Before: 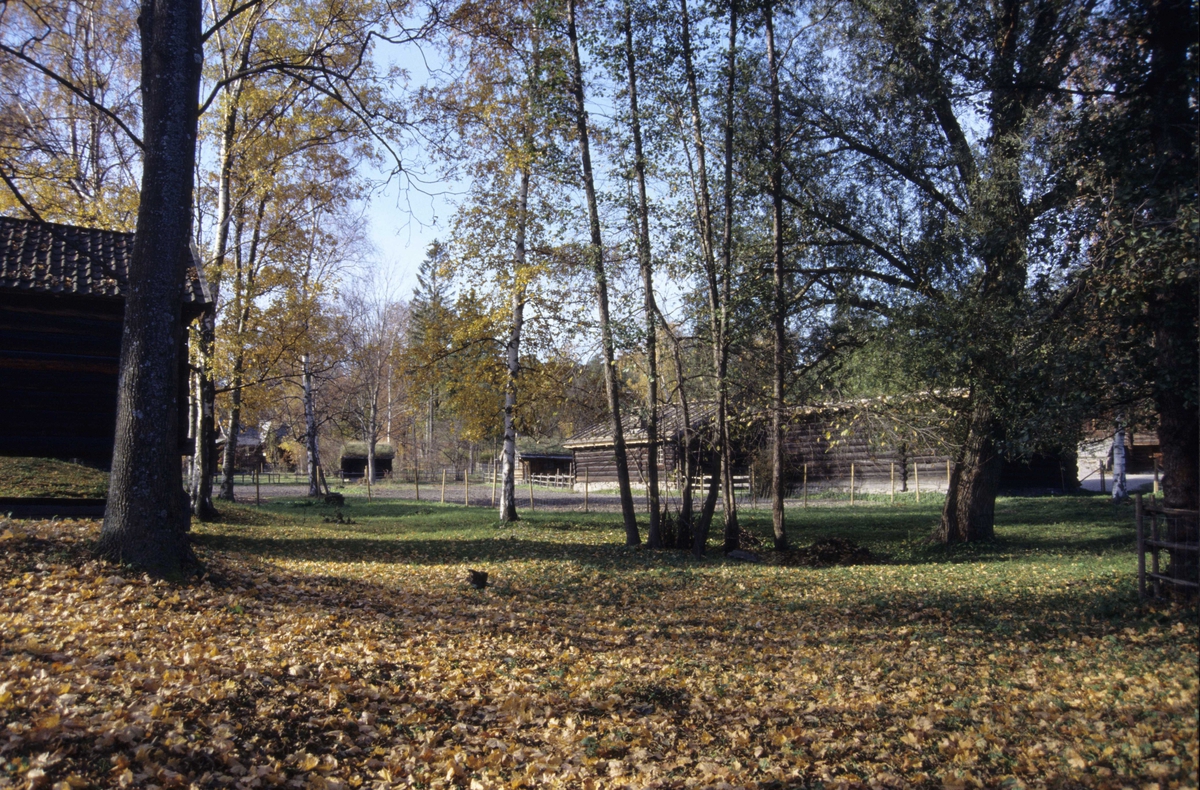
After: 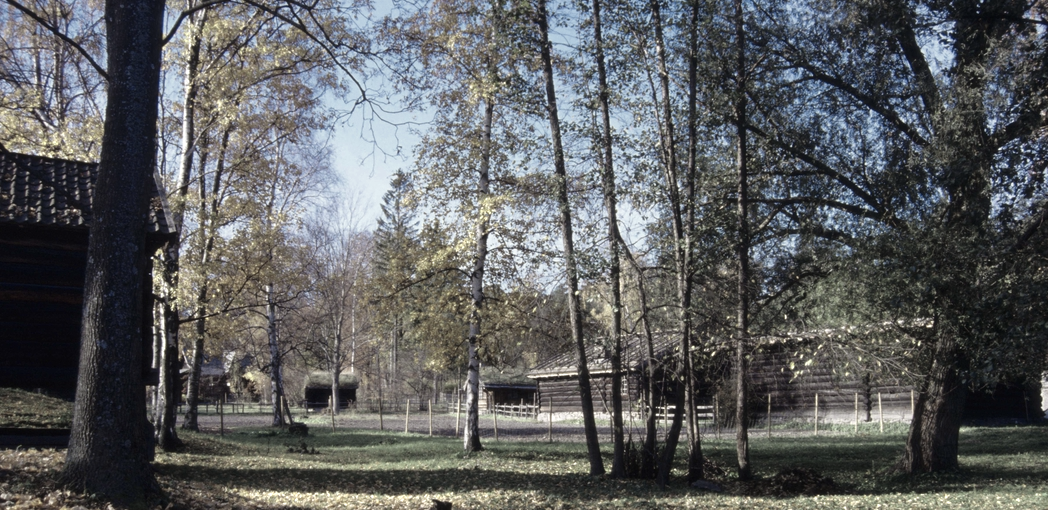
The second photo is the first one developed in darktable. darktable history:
color zones: curves: ch0 [(0.25, 0.667) (0.758, 0.368)]; ch1 [(0.215, 0.245) (0.761, 0.373)]; ch2 [(0.247, 0.554) (0.761, 0.436)]
crop: left 3.015%, top 8.969%, right 9.647%, bottom 26.457%
